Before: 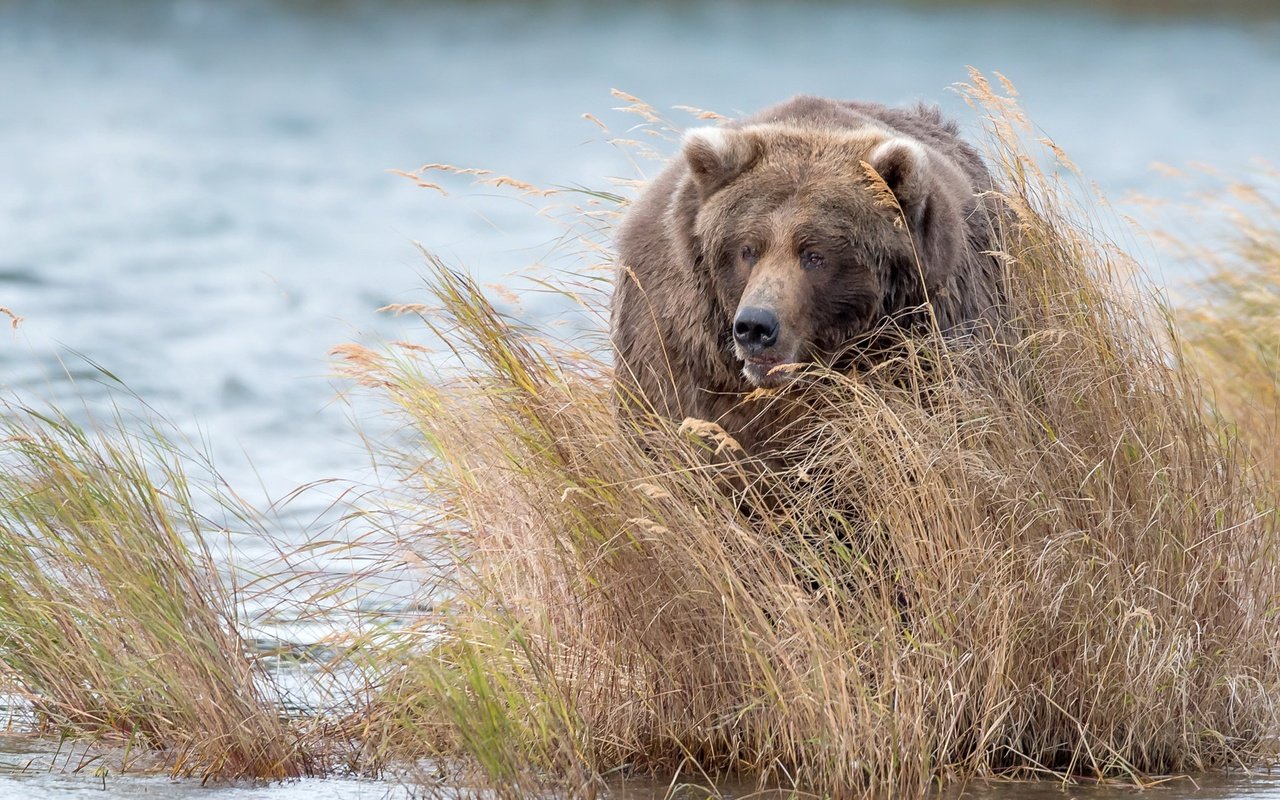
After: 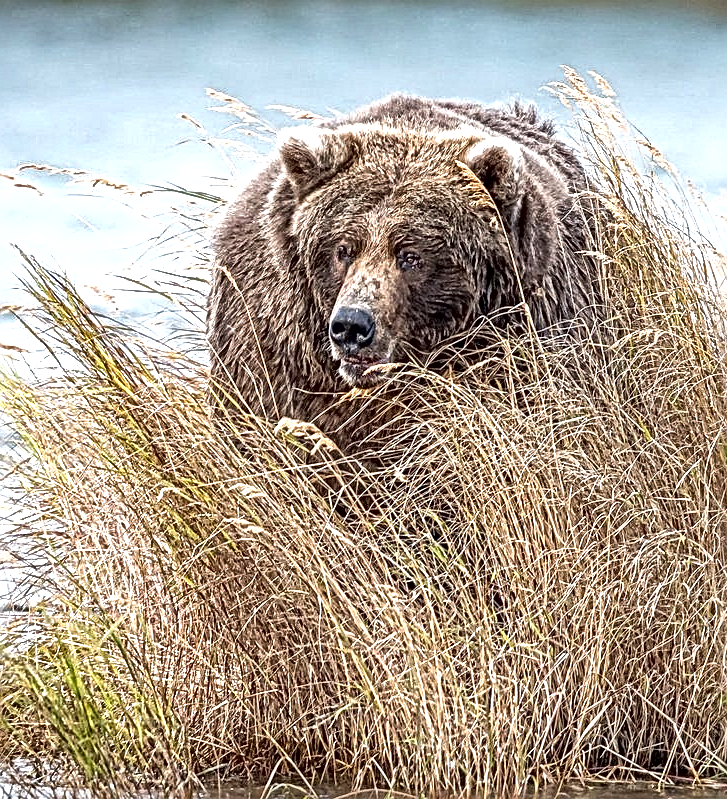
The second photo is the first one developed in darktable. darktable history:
shadows and highlights: radius 262.44, soften with gaussian
exposure: black level correction -0.002, exposure 0.536 EV, compensate highlight preservation false
sharpen: radius 3.985
crop: left 31.583%, top 0.016%, right 11.619%
local contrast: mode bilateral grid, contrast 21, coarseness 3, detail 300%, midtone range 0.2
